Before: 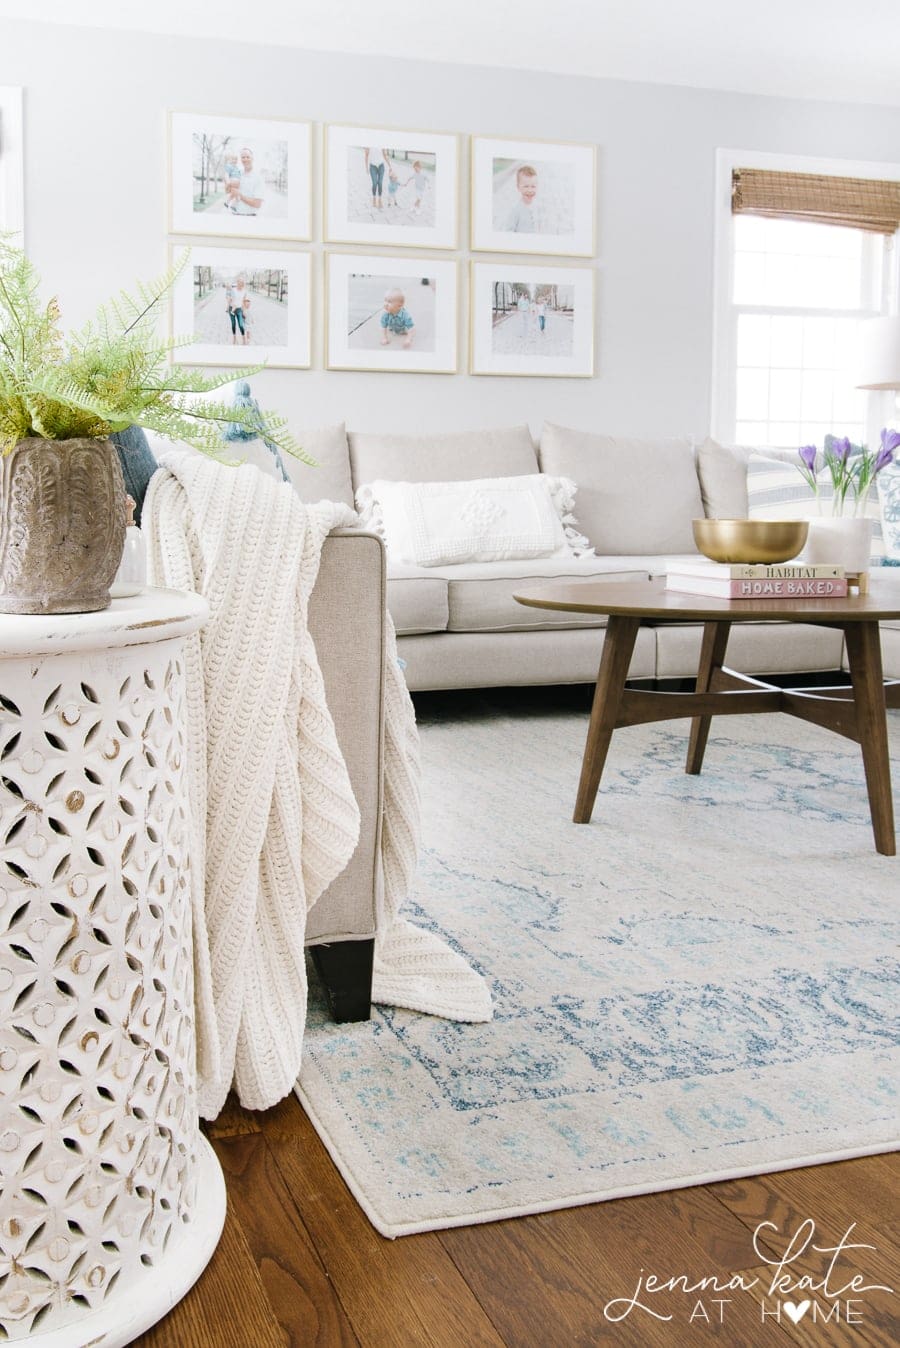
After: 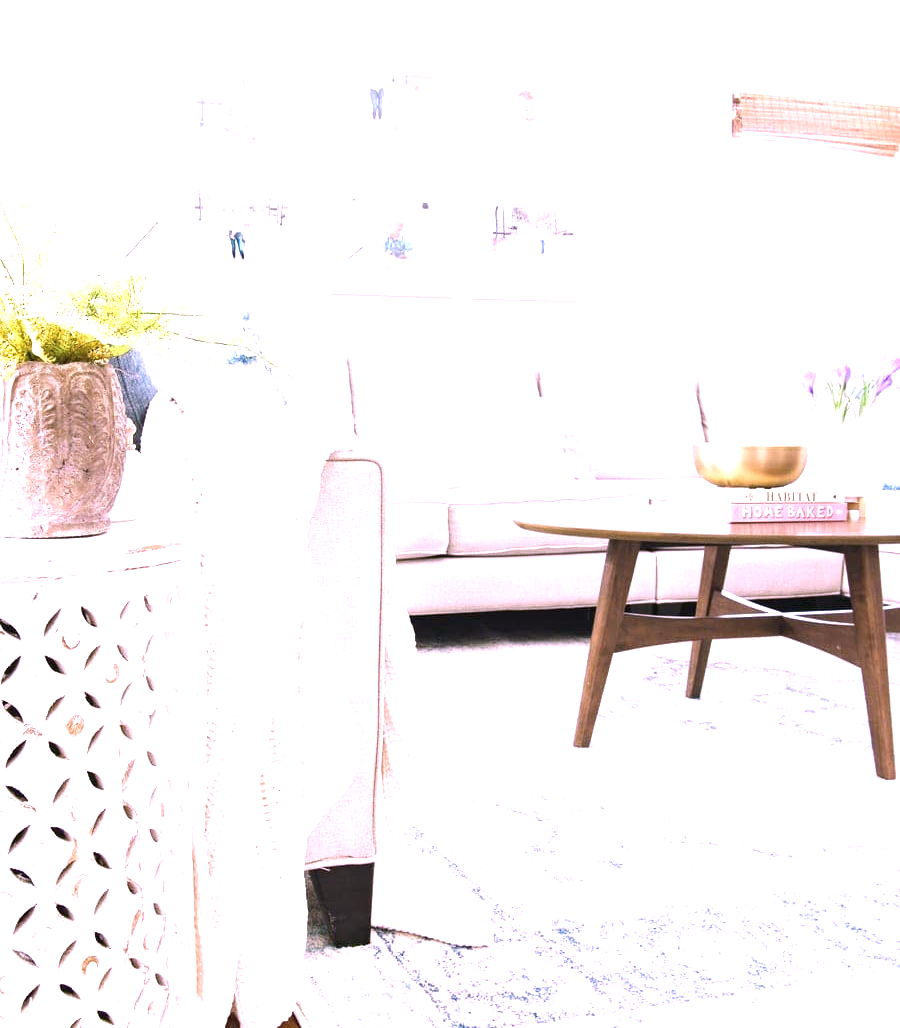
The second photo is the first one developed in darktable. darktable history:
crop: top 5.662%, bottom 18.068%
color calibration: output R [1.063, -0.012, -0.003, 0], output B [-0.079, 0.047, 1, 0], illuminant custom, x 0.367, y 0.392, temperature 4439.62 K
exposure: black level correction 0, exposure 1.482 EV, compensate exposure bias true, compensate highlight preservation false
